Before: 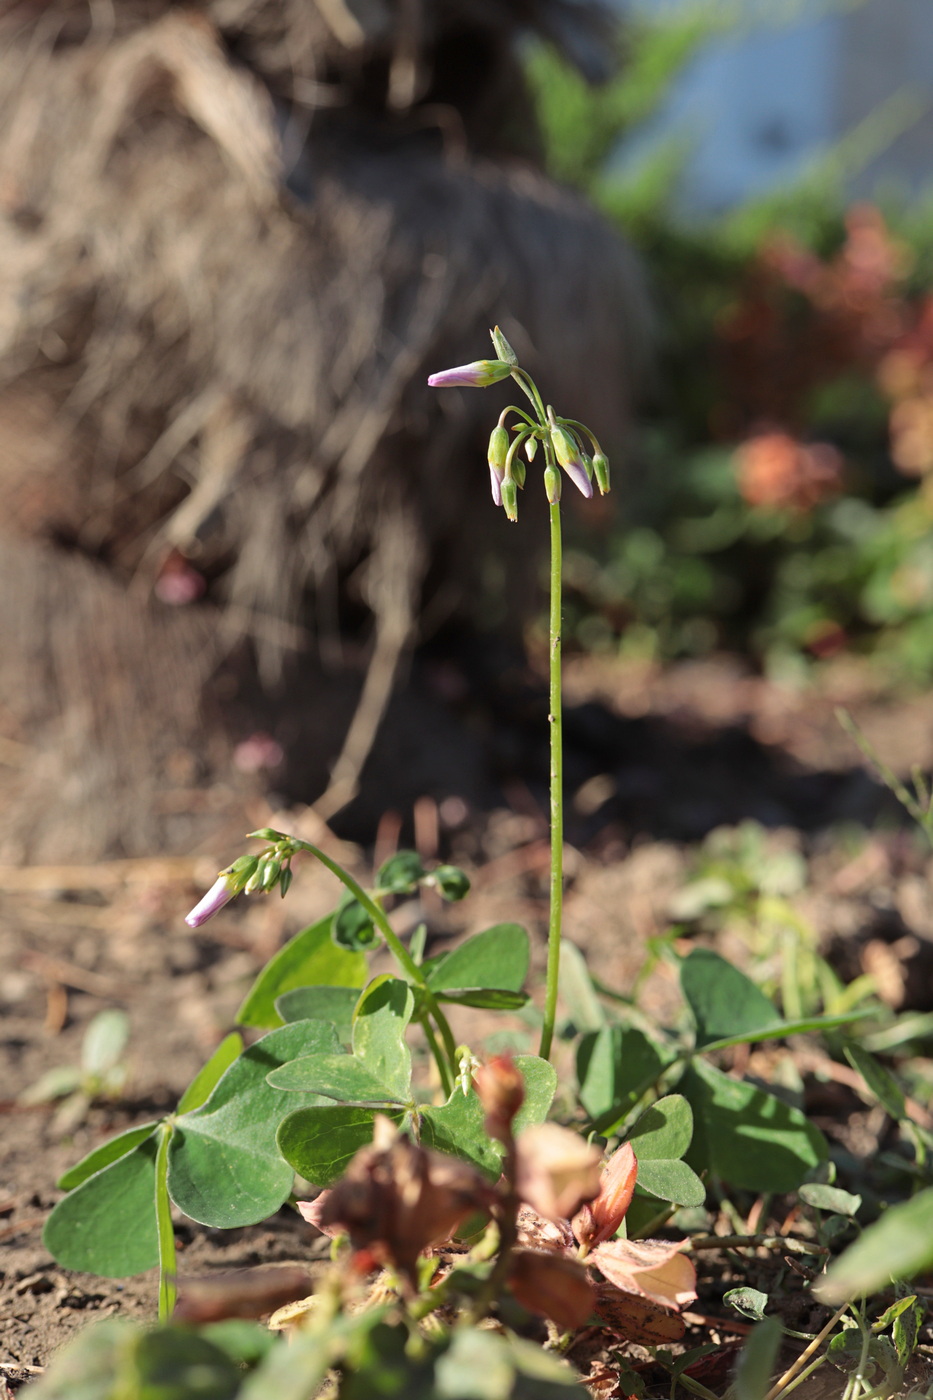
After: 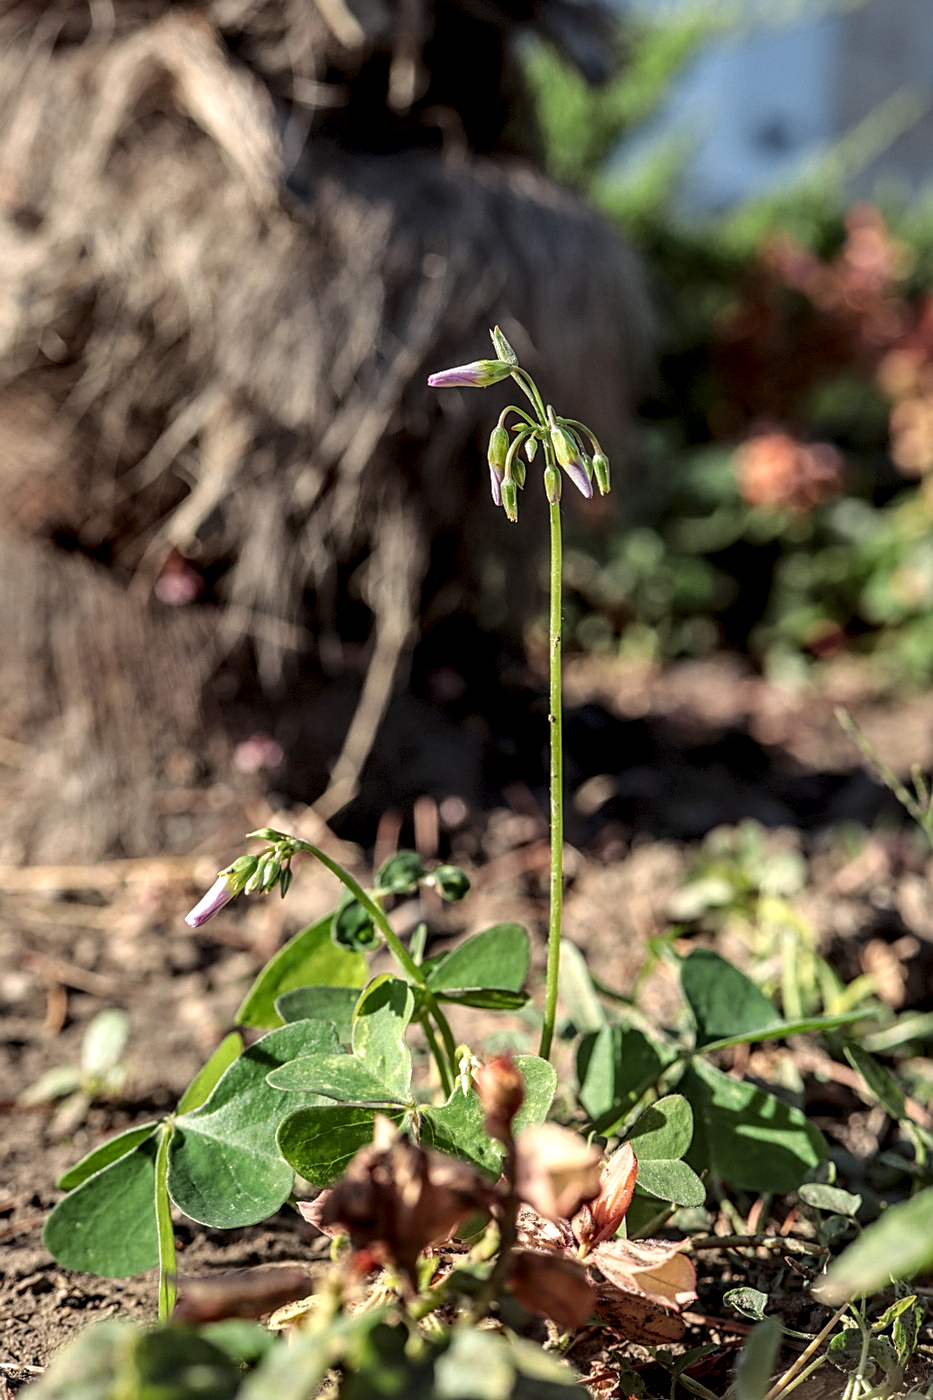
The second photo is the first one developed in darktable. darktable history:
sharpen: on, module defaults
local contrast: highlights 0%, shadows 0%, detail 182%
